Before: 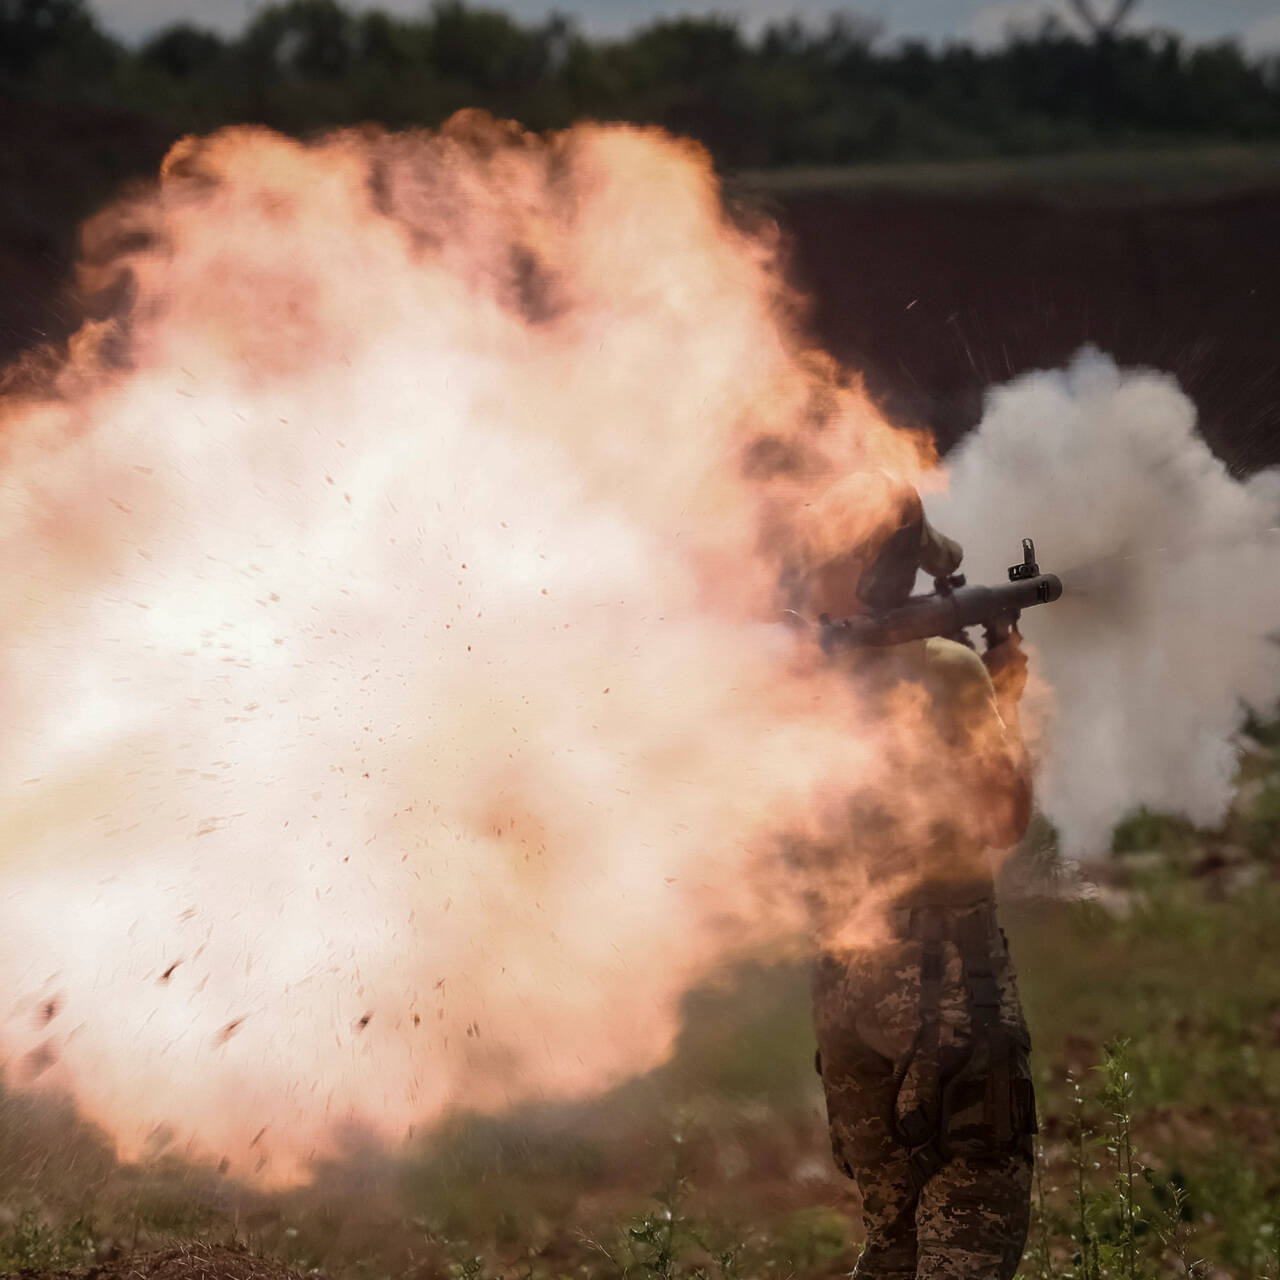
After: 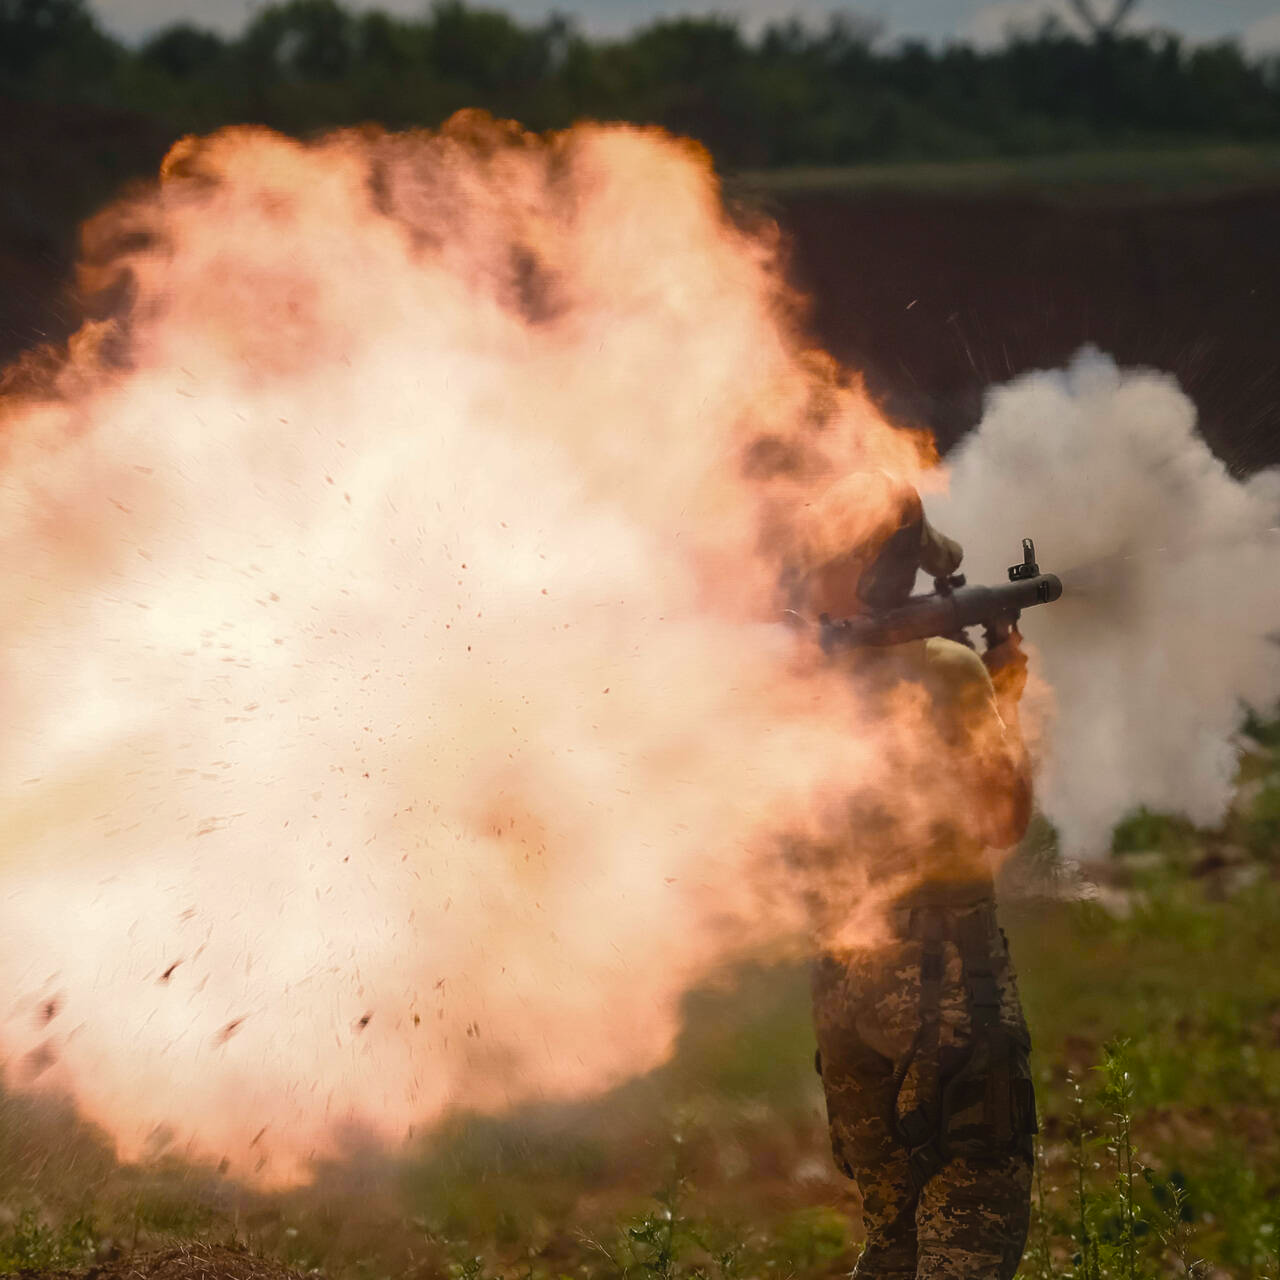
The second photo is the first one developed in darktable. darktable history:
tone equalizer: on, module defaults
color balance rgb: shadows lift › chroma 2.06%, shadows lift › hue 135.86°, highlights gain › chroma 3.021%, highlights gain › hue 77.9°, global offset › luminance 0.489%, perceptual saturation grading › global saturation 20%, perceptual saturation grading › highlights -25.362%, perceptual saturation grading › shadows 24.412%, global vibrance 20%
